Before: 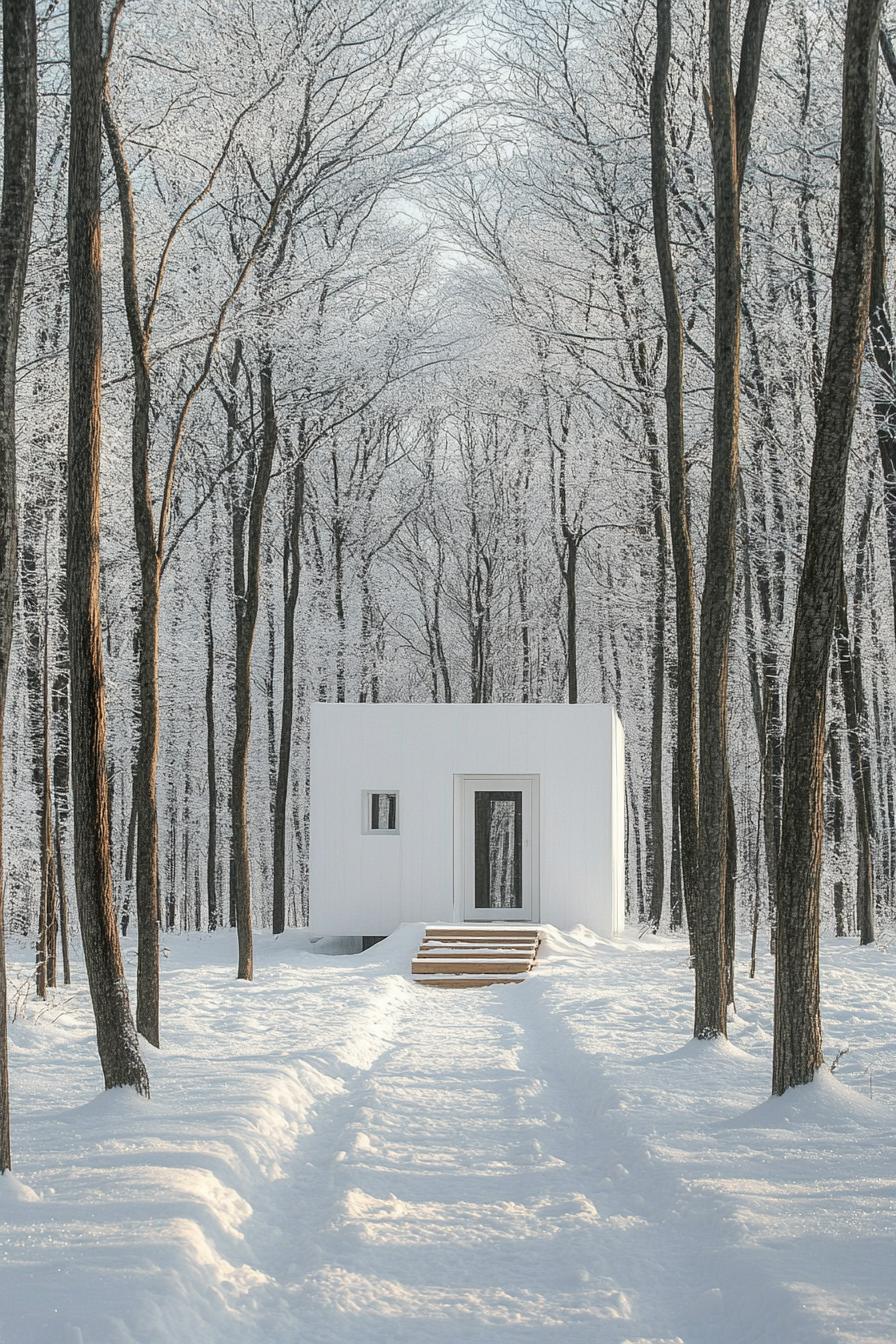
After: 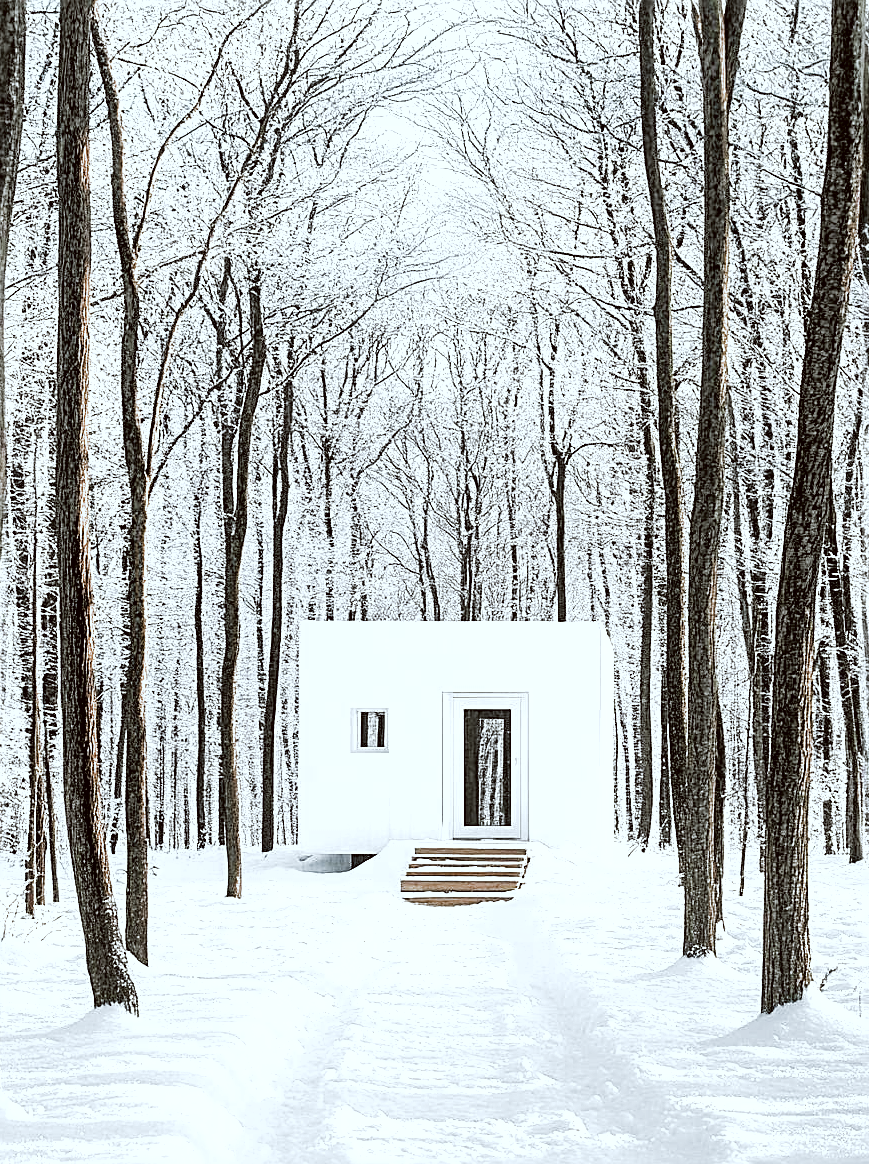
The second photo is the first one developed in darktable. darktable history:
exposure: black level correction 0.001, exposure 0.967 EV, compensate highlight preservation false
color correction: highlights a* -3.04, highlights b* -6.52, shadows a* 2.94, shadows b* 5.76
sharpen: radius 2.533, amount 0.618
filmic rgb: black relative exposure -3.53 EV, white relative exposure 2.29 EV, hardness 3.4, add noise in highlights 0.001, color science v3 (2019), use custom middle-gray values true, iterations of high-quality reconstruction 0, contrast in highlights soft
crop: left 1.277%, top 6.129%, right 1.649%, bottom 7.206%
shadows and highlights: shadows 32.37, highlights -32.89, soften with gaussian
color balance rgb: perceptual saturation grading › global saturation 0.665%, perceptual brilliance grading › global brilliance 2.863%, perceptual brilliance grading › highlights -3.289%, perceptual brilliance grading › shadows 2.738%
